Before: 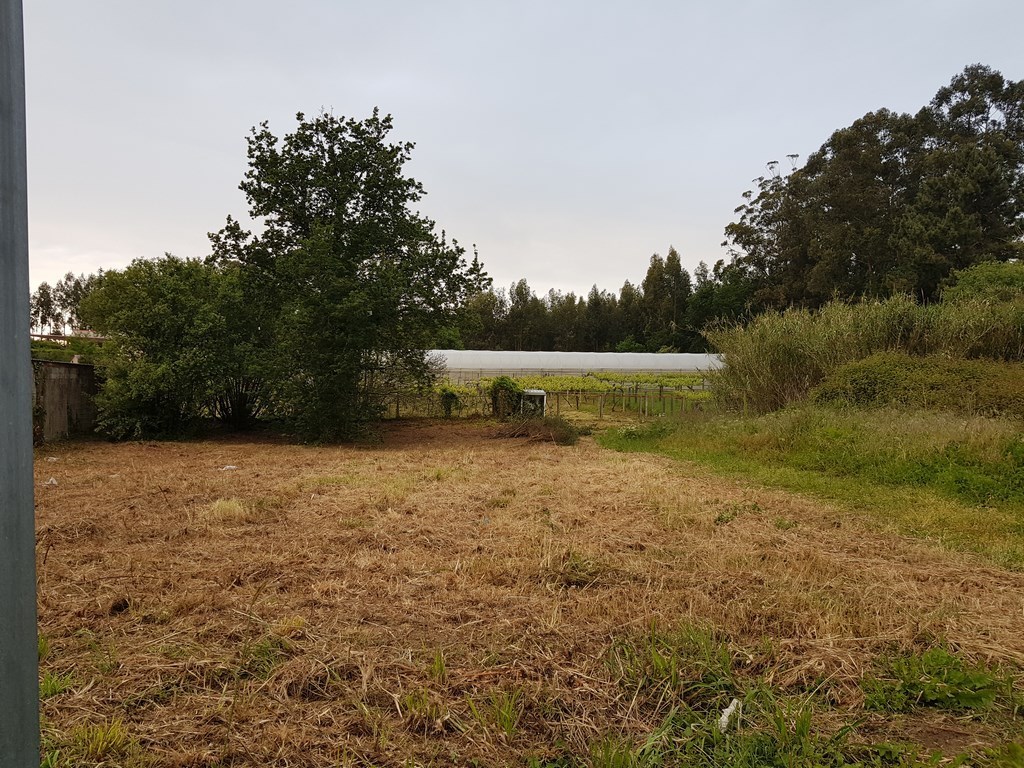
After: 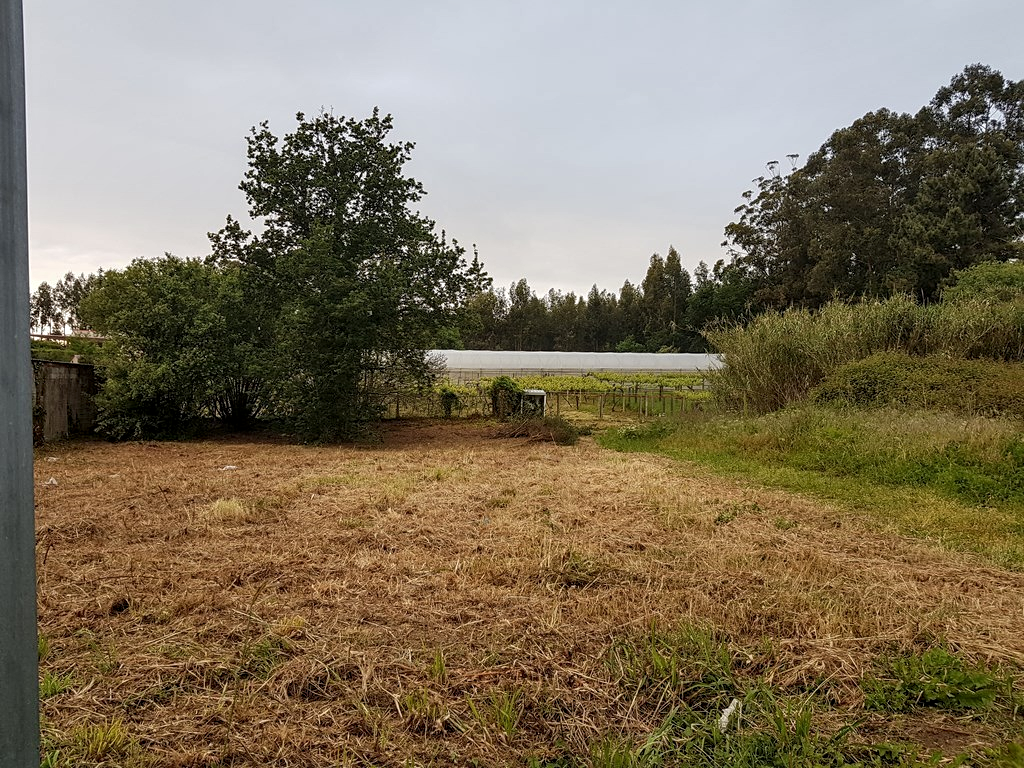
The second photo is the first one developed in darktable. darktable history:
sharpen: amount 0.2
local contrast: detail 130%
